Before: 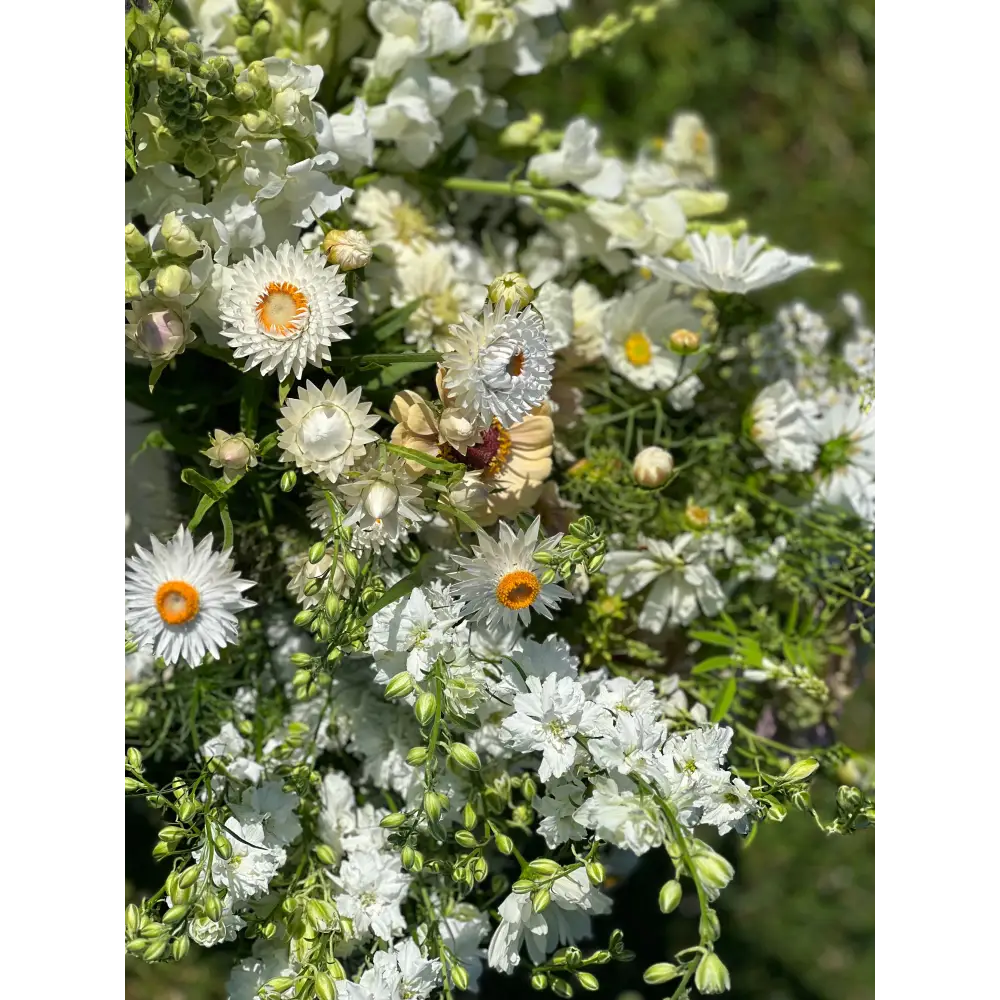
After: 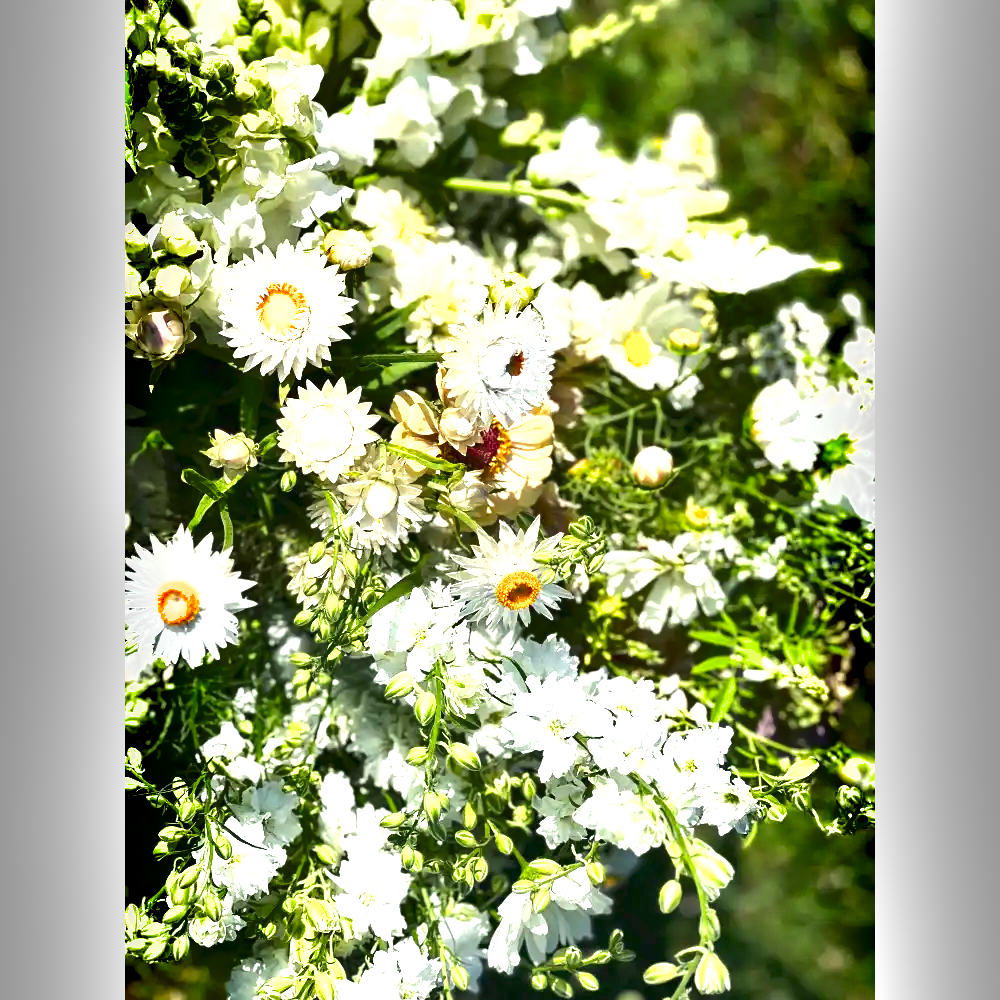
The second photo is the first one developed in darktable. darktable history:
levels: levels [0, 0.478, 1]
exposure: black level correction 0, exposure 1.667 EV, compensate highlight preservation false
shadows and highlights: shadows color adjustment 97.66%, soften with gaussian
